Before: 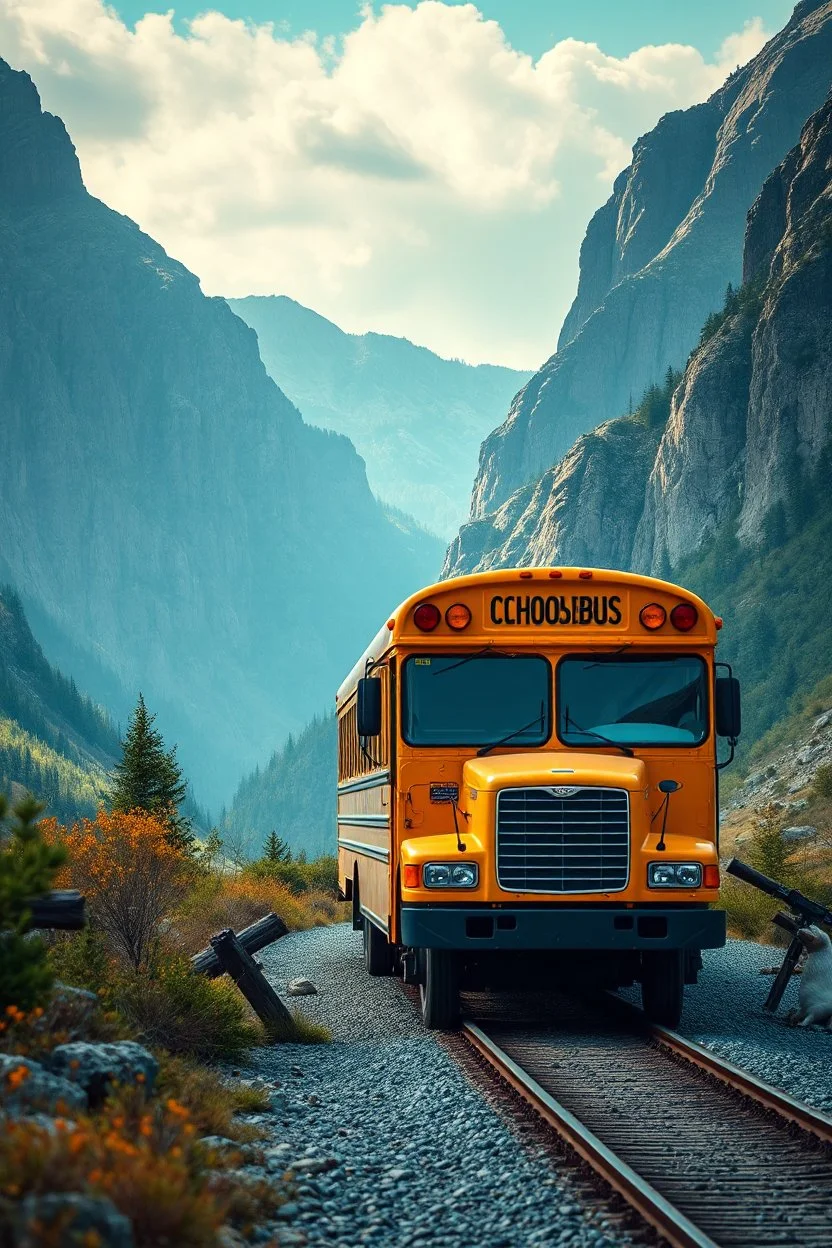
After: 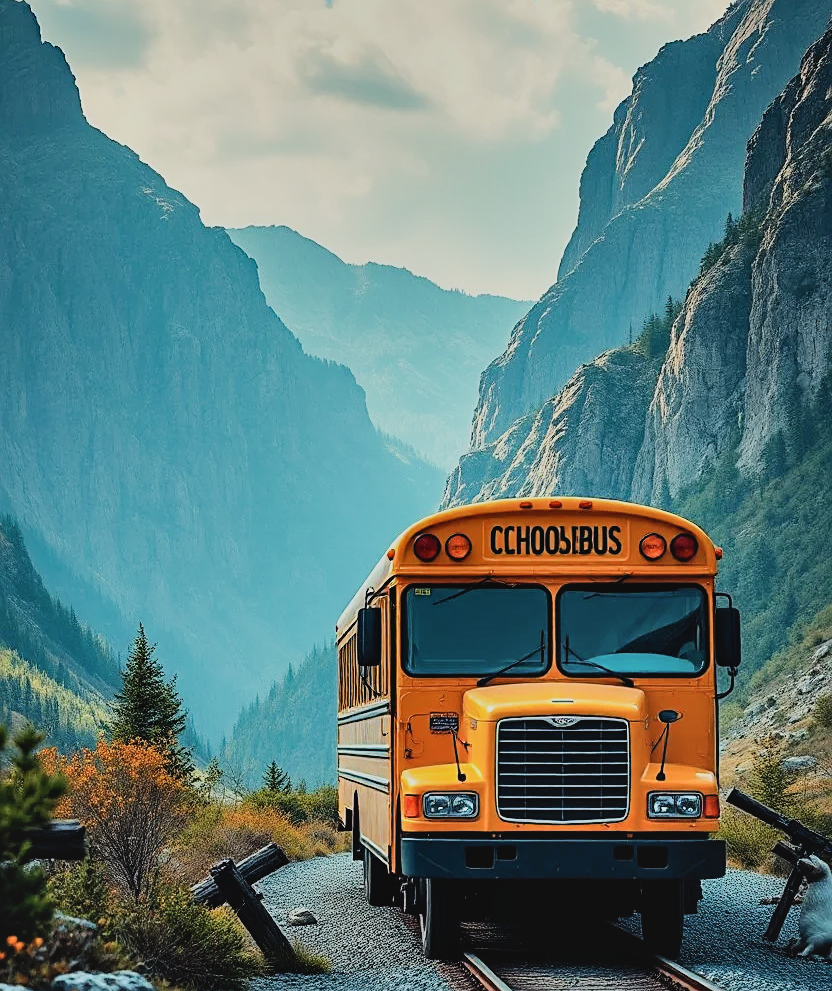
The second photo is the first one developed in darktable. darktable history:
crop and rotate: top 5.656%, bottom 14.891%
exposure: black level correction 0, exposure 0.498 EV, compensate highlight preservation false
contrast brightness saturation: contrast -0.085, brightness -0.041, saturation -0.109
haze removal: adaptive false
color correction: highlights b* -0.037
sharpen: on, module defaults
filmic rgb: middle gray luminance 28.75%, black relative exposure -10.27 EV, white relative exposure 5.47 EV, target black luminance 0%, hardness 3.96, latitude 2.79%, contrast 1.12, highlights saturation mix 6.14%, shadows ↔ highlights balance 15.4%
shadows and highlights: shadows 60.09, highlights color adjustment 39.57%, soften with gaussian
